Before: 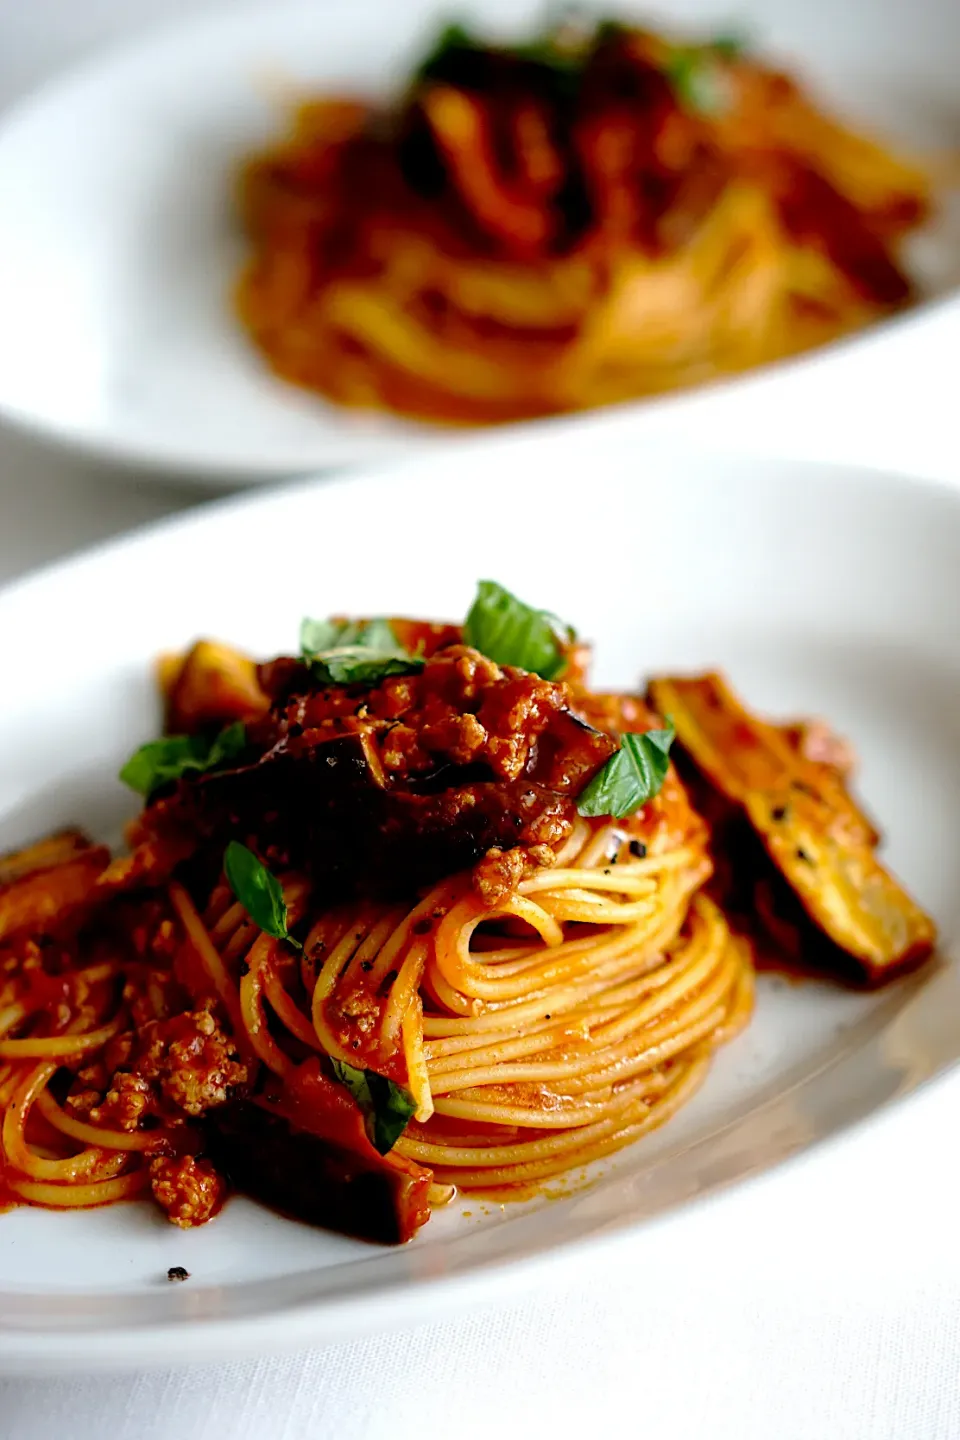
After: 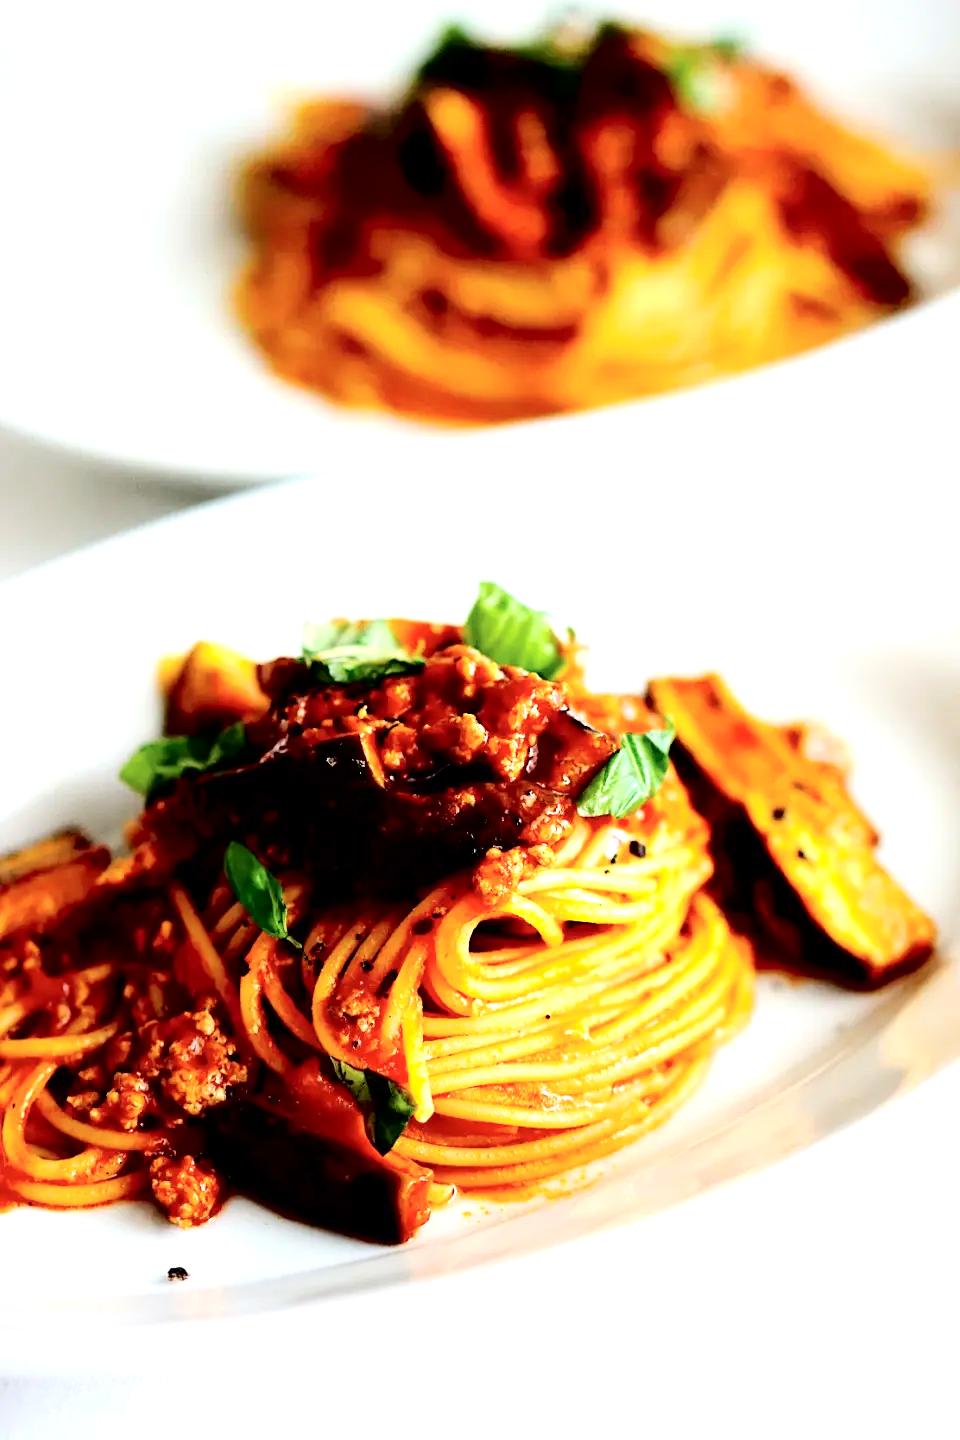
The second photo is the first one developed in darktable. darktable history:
exposure: black level correction 0, exposure 1.106 EV, compensate highlight preservation false
tone curve: curves: ch0 [(0, 0) (0.003, 0) (0.011, 0.001) (0.025, 0.003) (0.044, 0.005) (0.069, 0.013) (0.1, 0.024) (0.136, 0.04) (0.177, 0.087) (0.224, 0.148) (0.277, 0.238) (0.335, 0.335) (0.399, 0.43) (0.468, 0.524) (0.543, 0.621) (0.623, 0.712) (0.709, 0.788) (0.801, 0.867) (0.898, 0.947) (1, 1)], color space Lab, independent channels, preserve colors none
